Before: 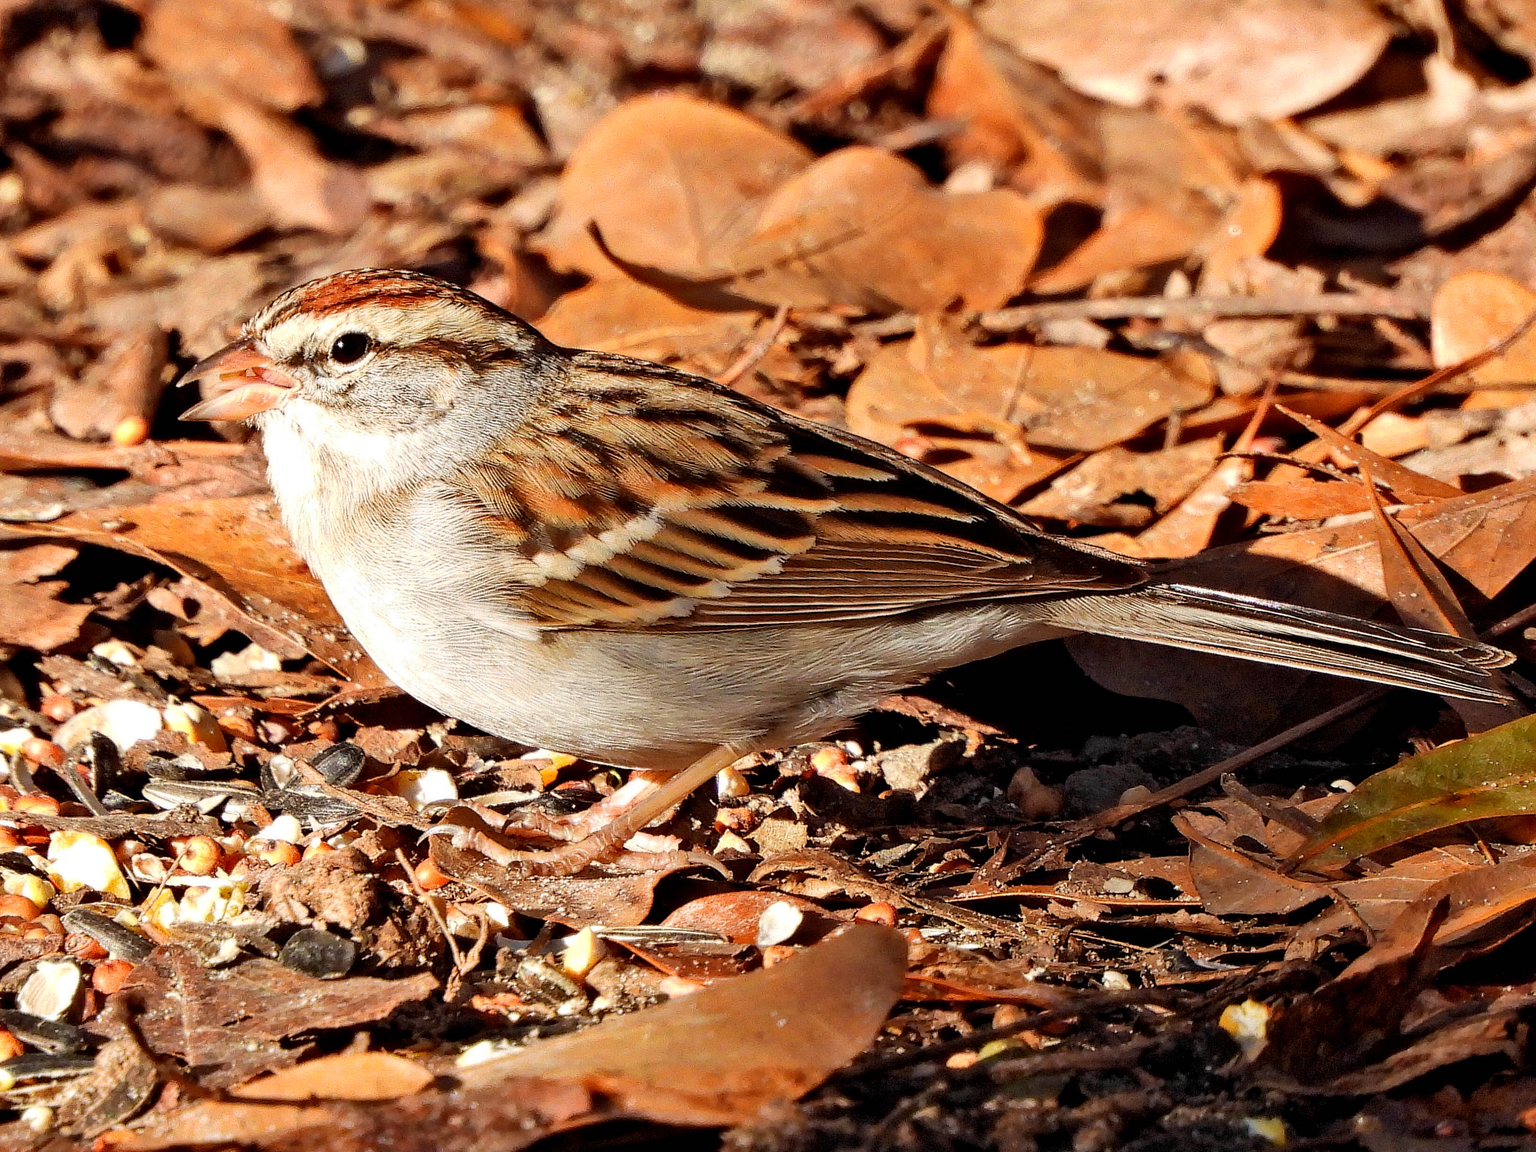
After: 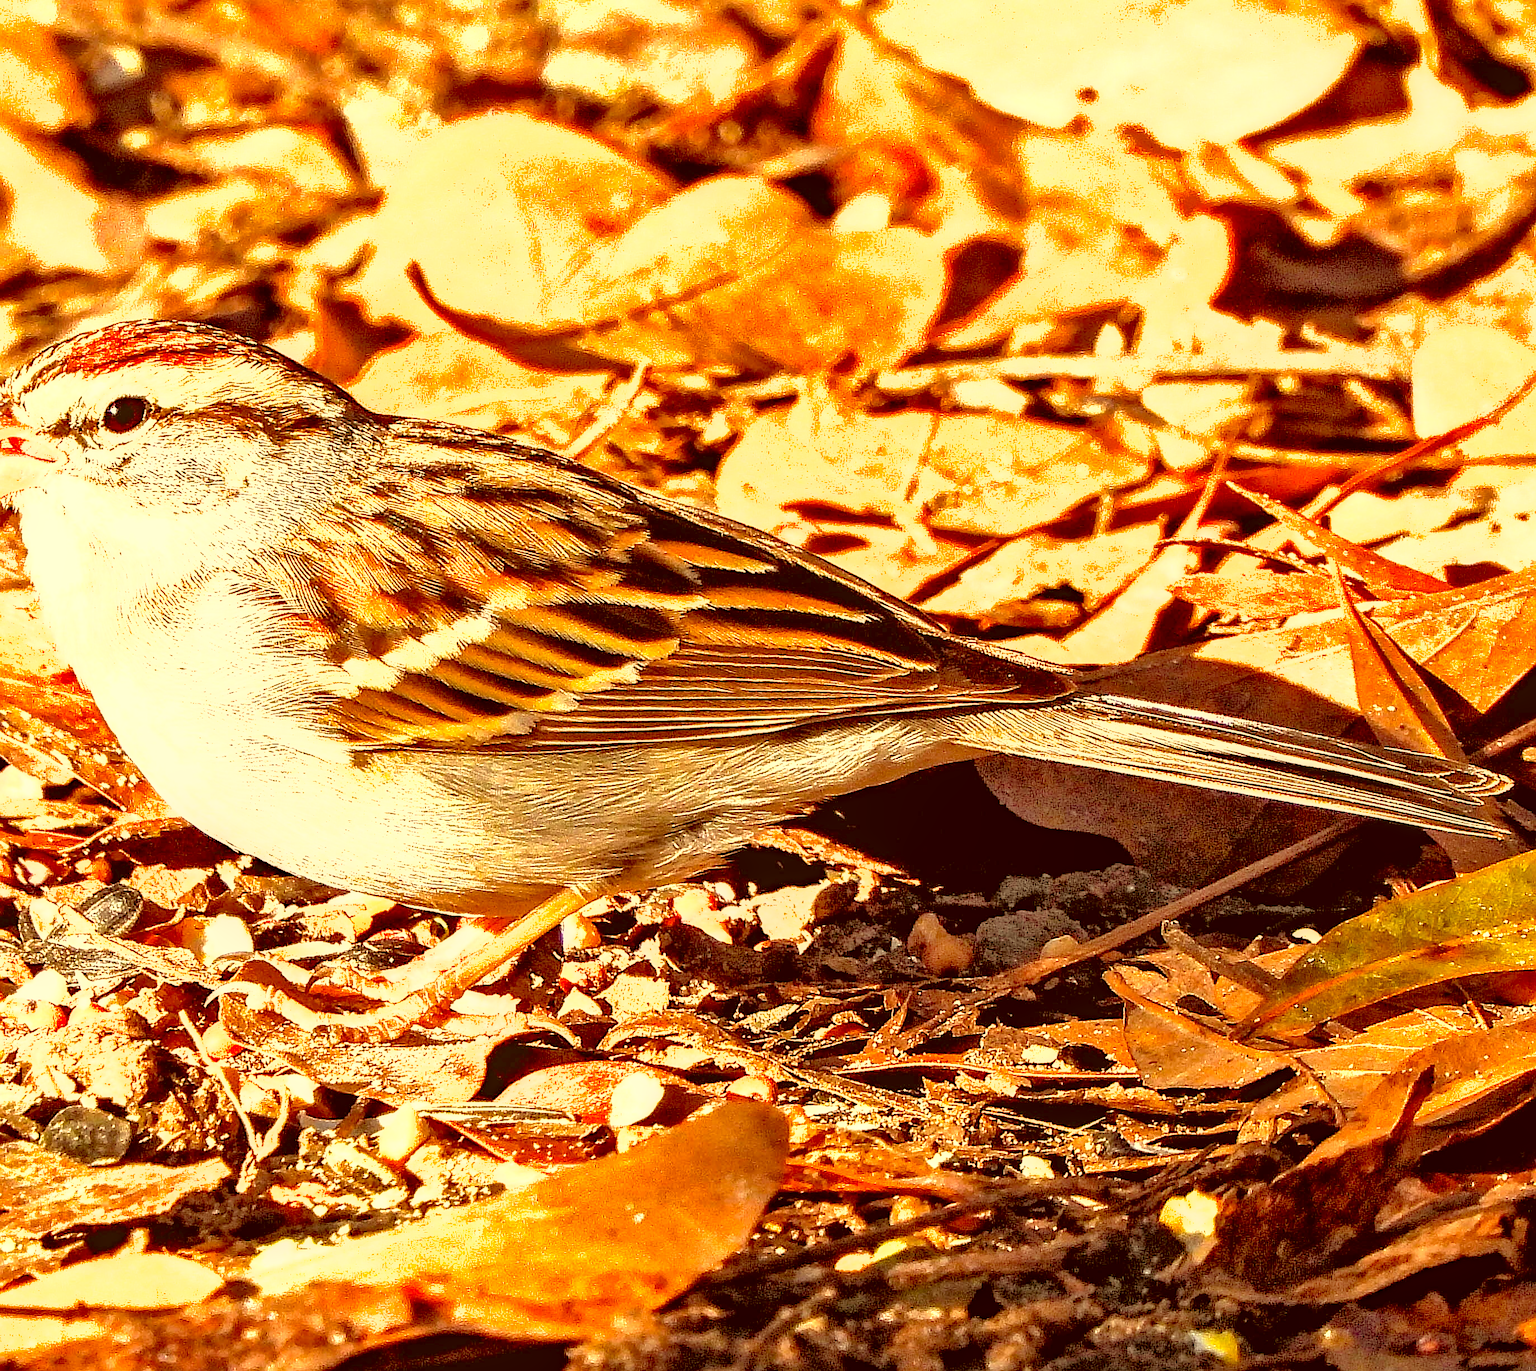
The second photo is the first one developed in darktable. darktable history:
local contrast: detail 130%
crop: left 15.972%
haze removal: compatibility mode true, adaptive false
sharpen: on, module defaults
exposure: black level correction 0, exposure 1.474 EV, compensate highlight preservation false
color correction: highlights a* 1.01, highlights b* 23.8, shadows a* 15.59, shadows b* 24.13
shadows and highlights: on, module defaults
